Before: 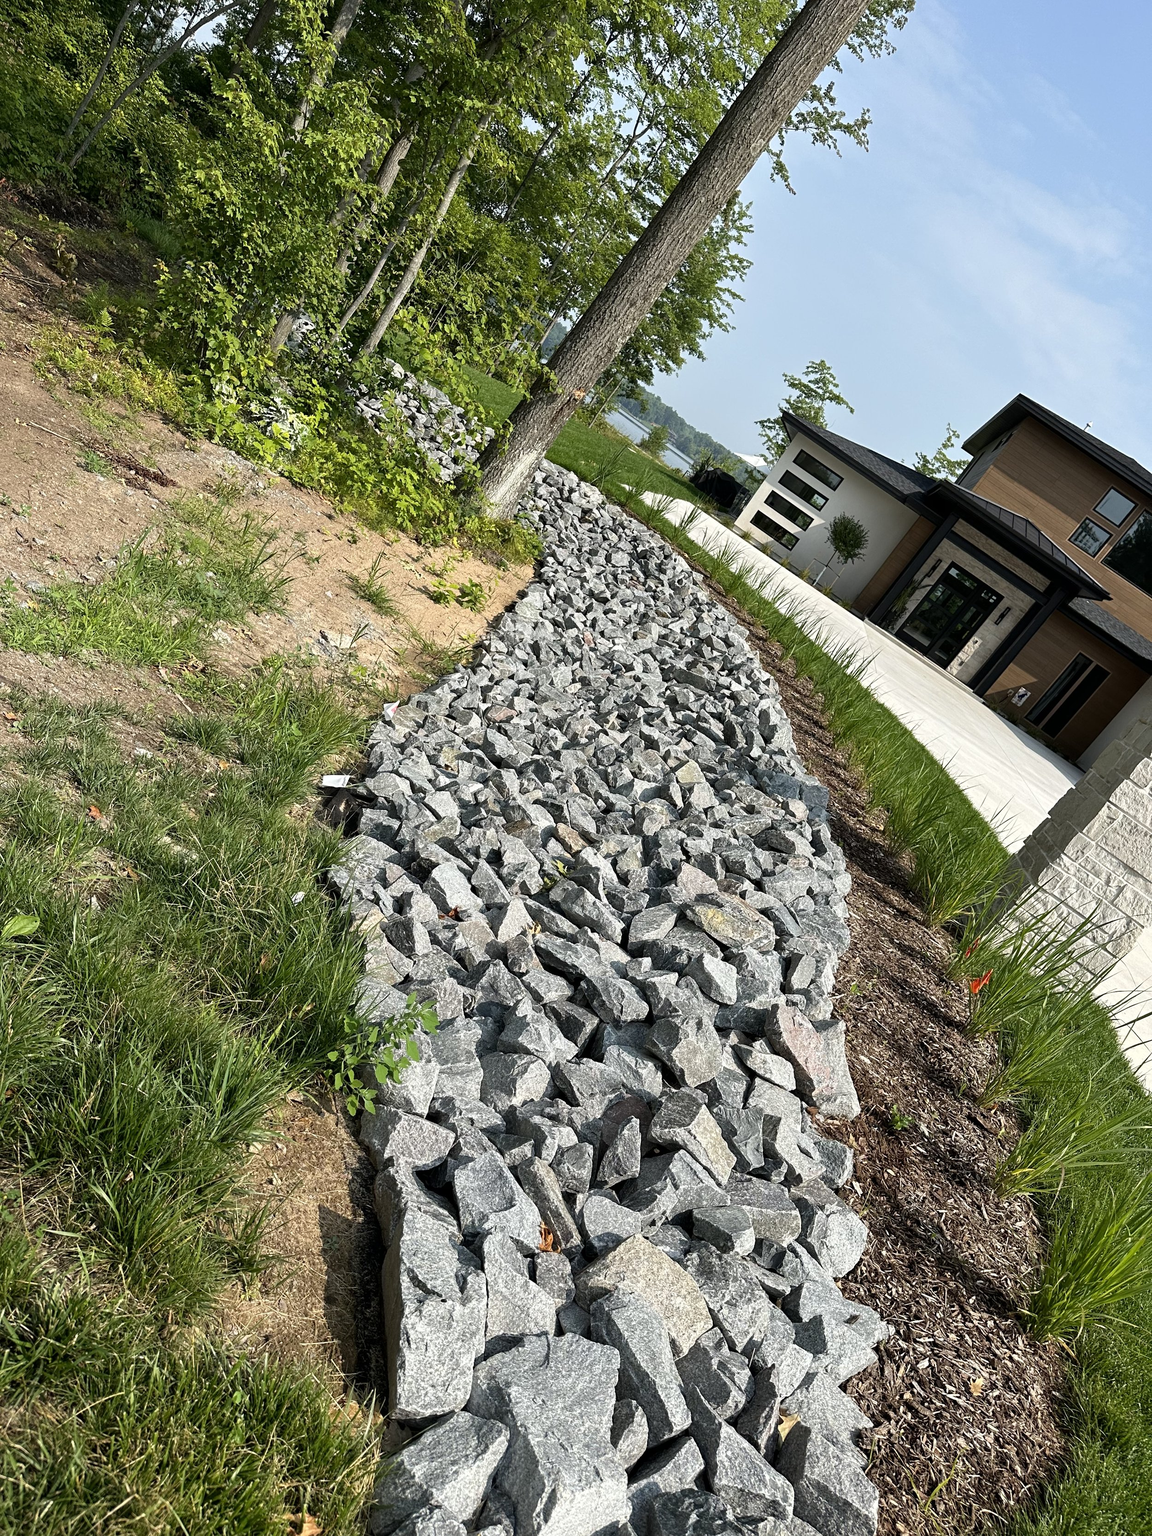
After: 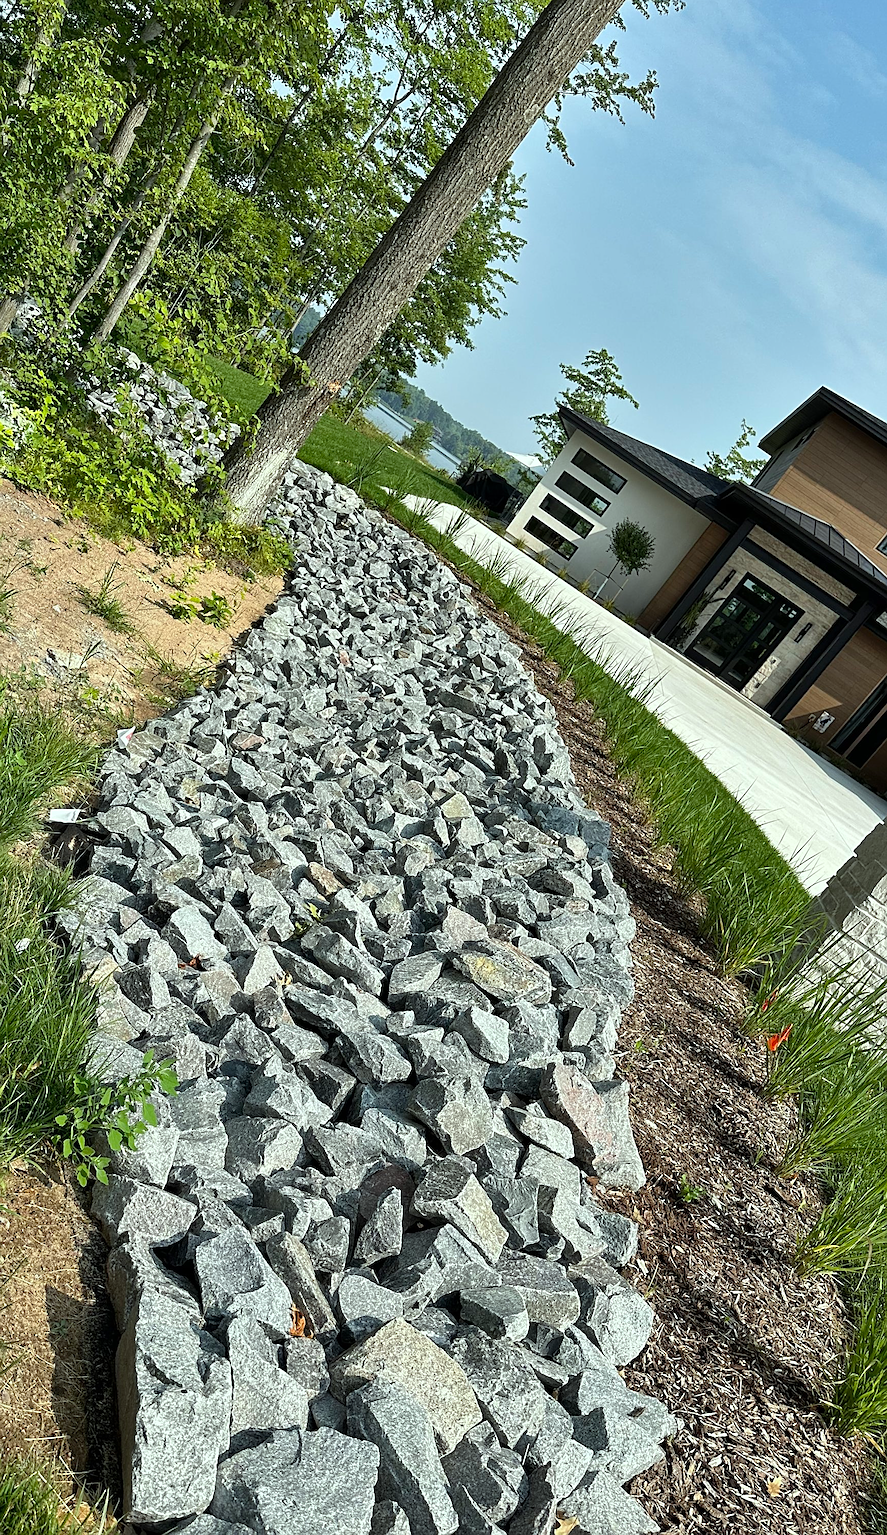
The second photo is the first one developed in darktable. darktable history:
crop and rotate: left 24.15%, top 2.984%, right 6.312%, bottom 6.766%
color correction: highlights a* -6.4, highlights b* 0.379
shadows and highlights: soften with gaussian
sharpen: on, module defaults
